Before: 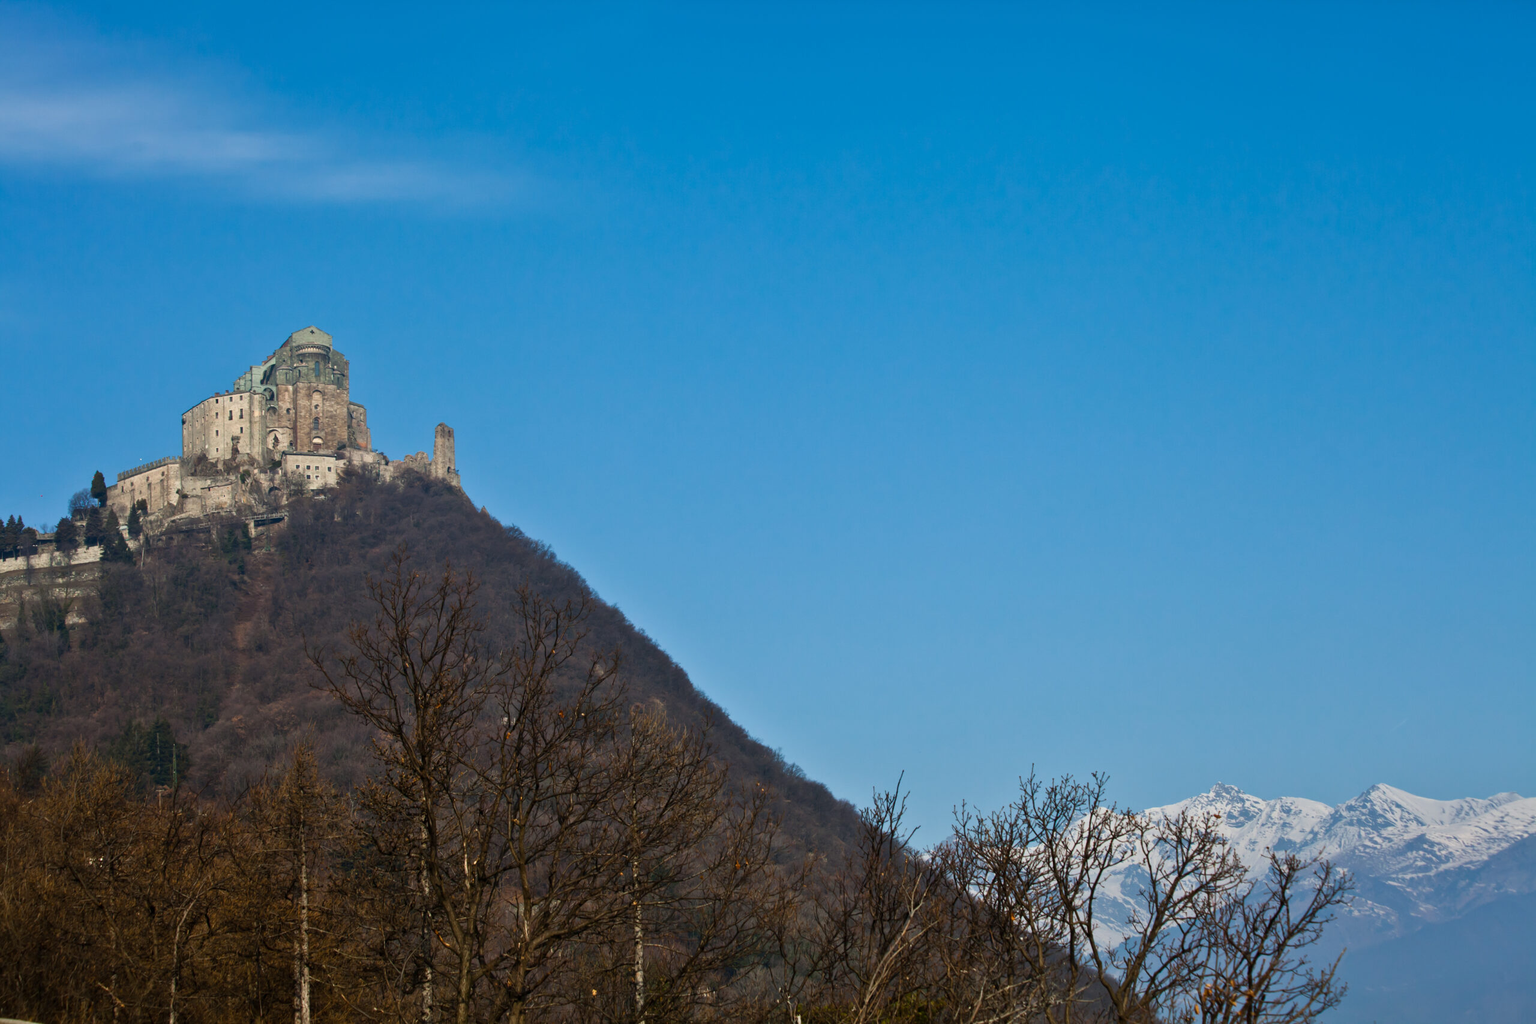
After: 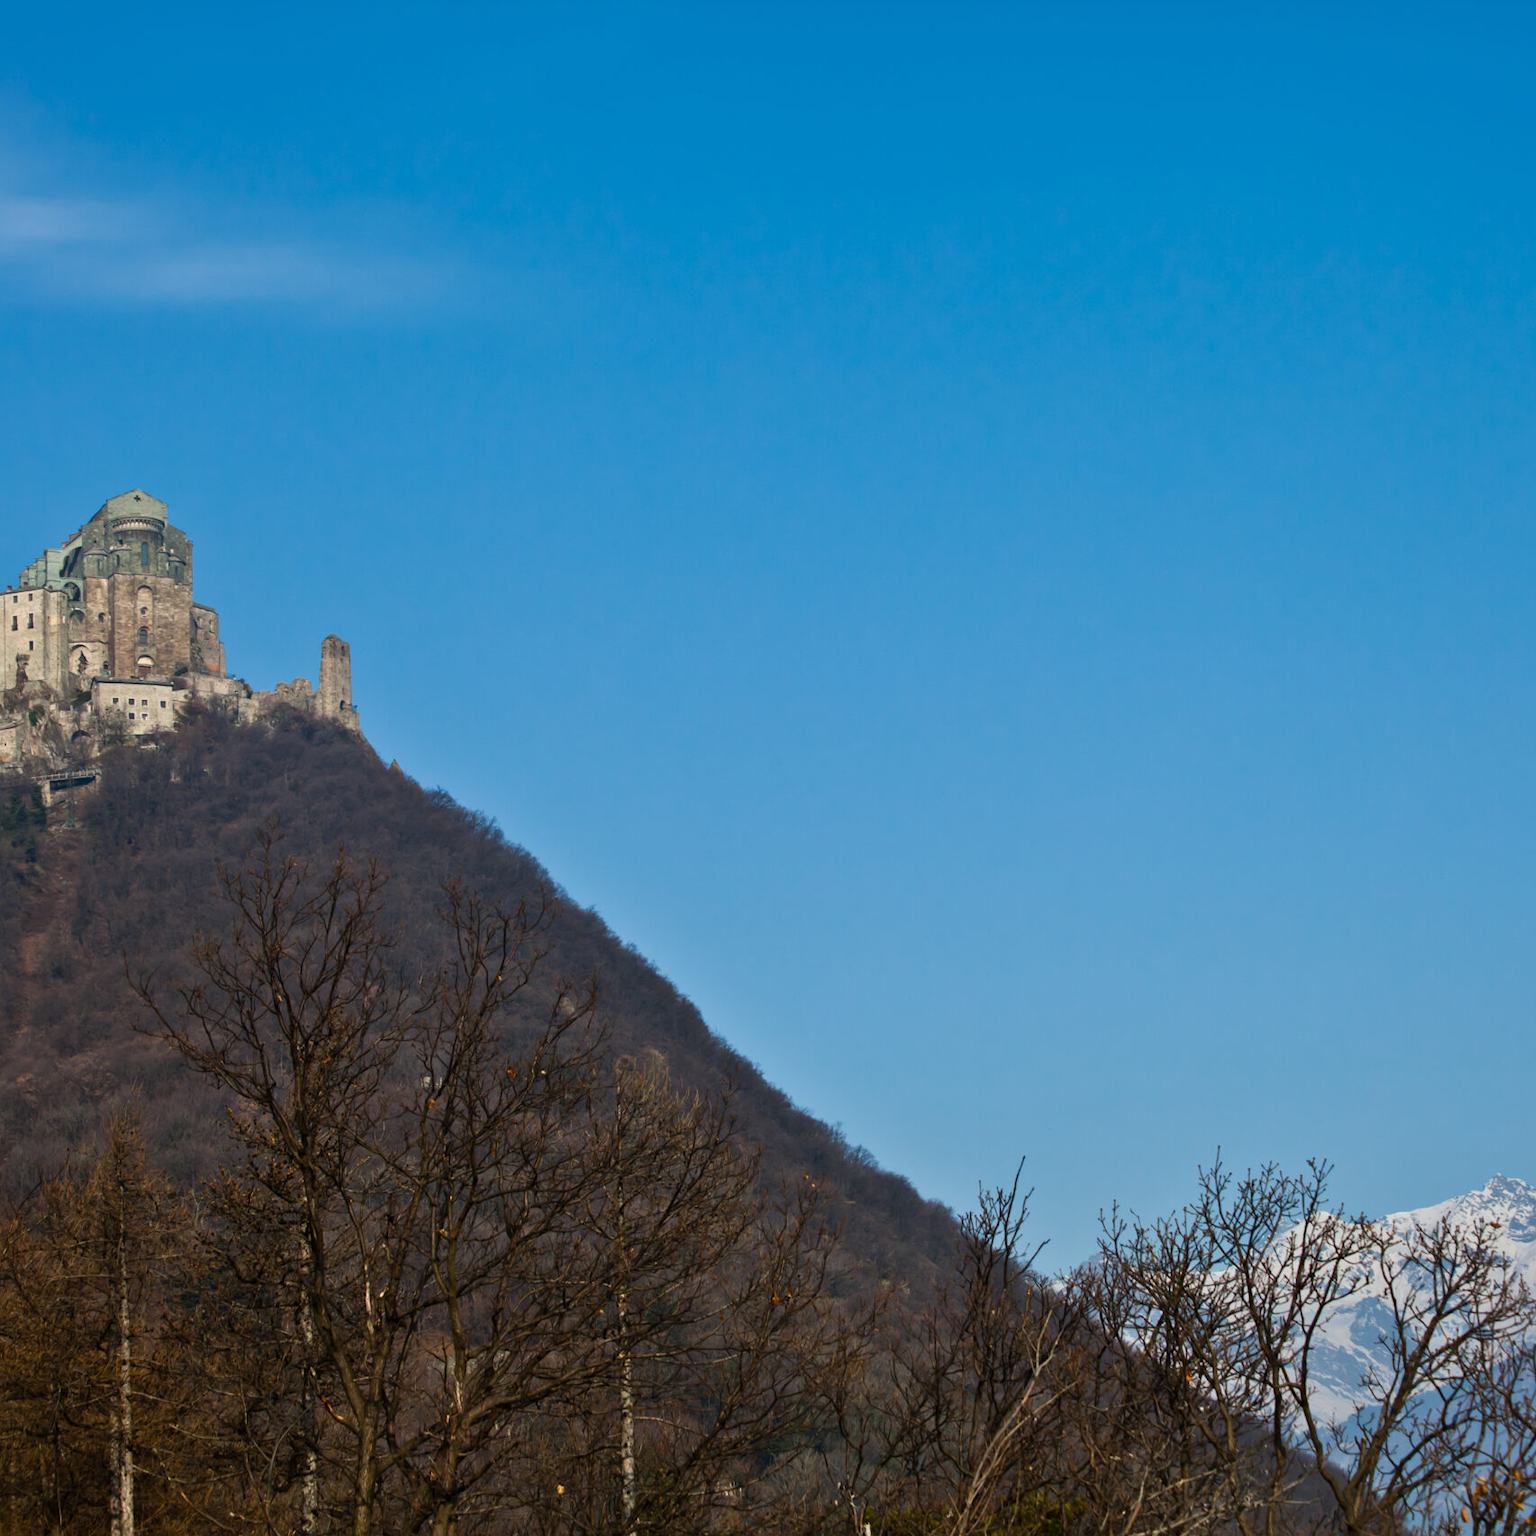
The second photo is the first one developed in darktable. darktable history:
base curve: exposure shift 0, preserve colors none
crop and rotate: left 14.385%, right 18.948%
